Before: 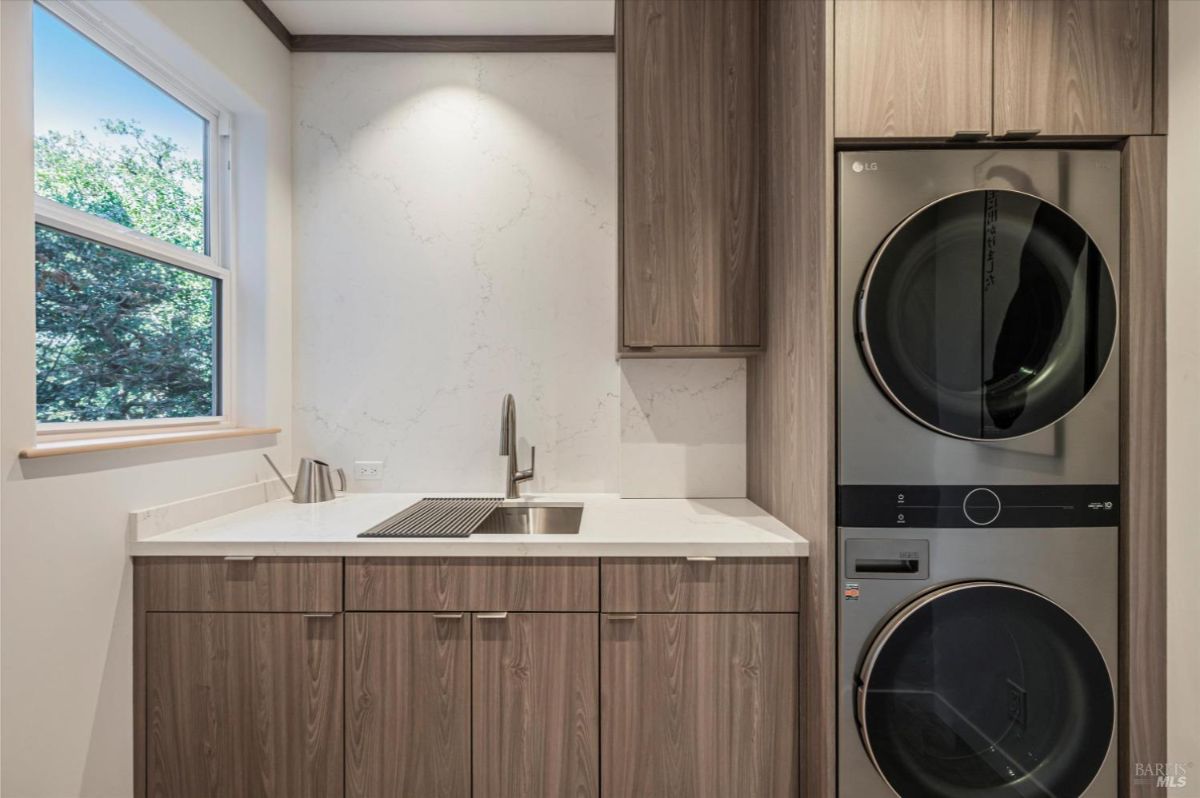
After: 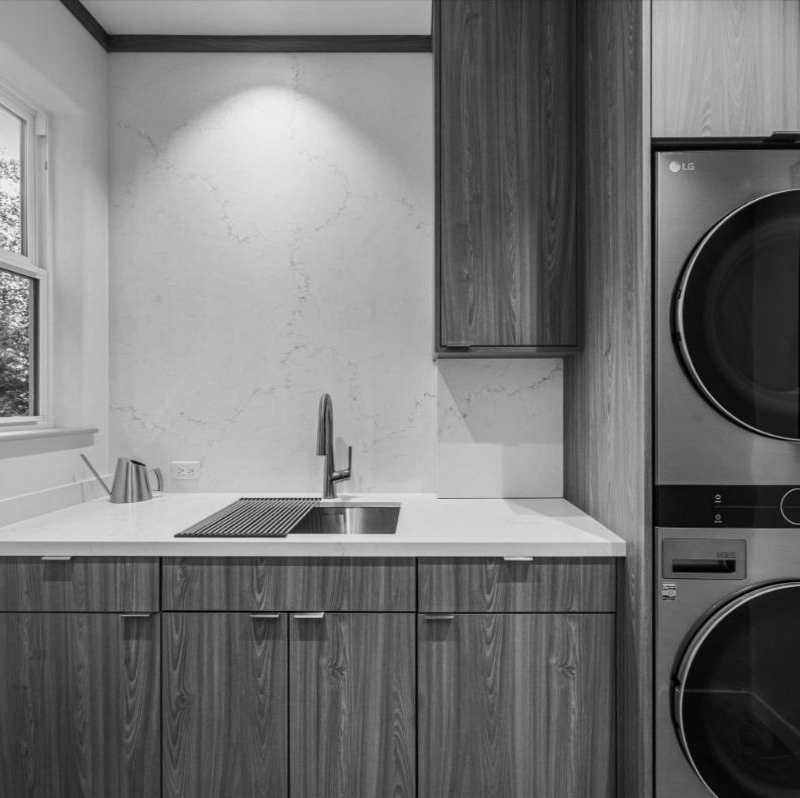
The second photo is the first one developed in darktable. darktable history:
contrast brightness saturation: contrast 0.273
crop and rotate: left 15.279%, right 18.039%
shadows and highlights: shadows 39.82, highlights -59.93
color calibration: output gray [0.21, 0.42, 0.37, 0], illuminant same as pipeline (D50), adaptation XYZ, x 0.346, y 0.358, temperature 5018.97 K
